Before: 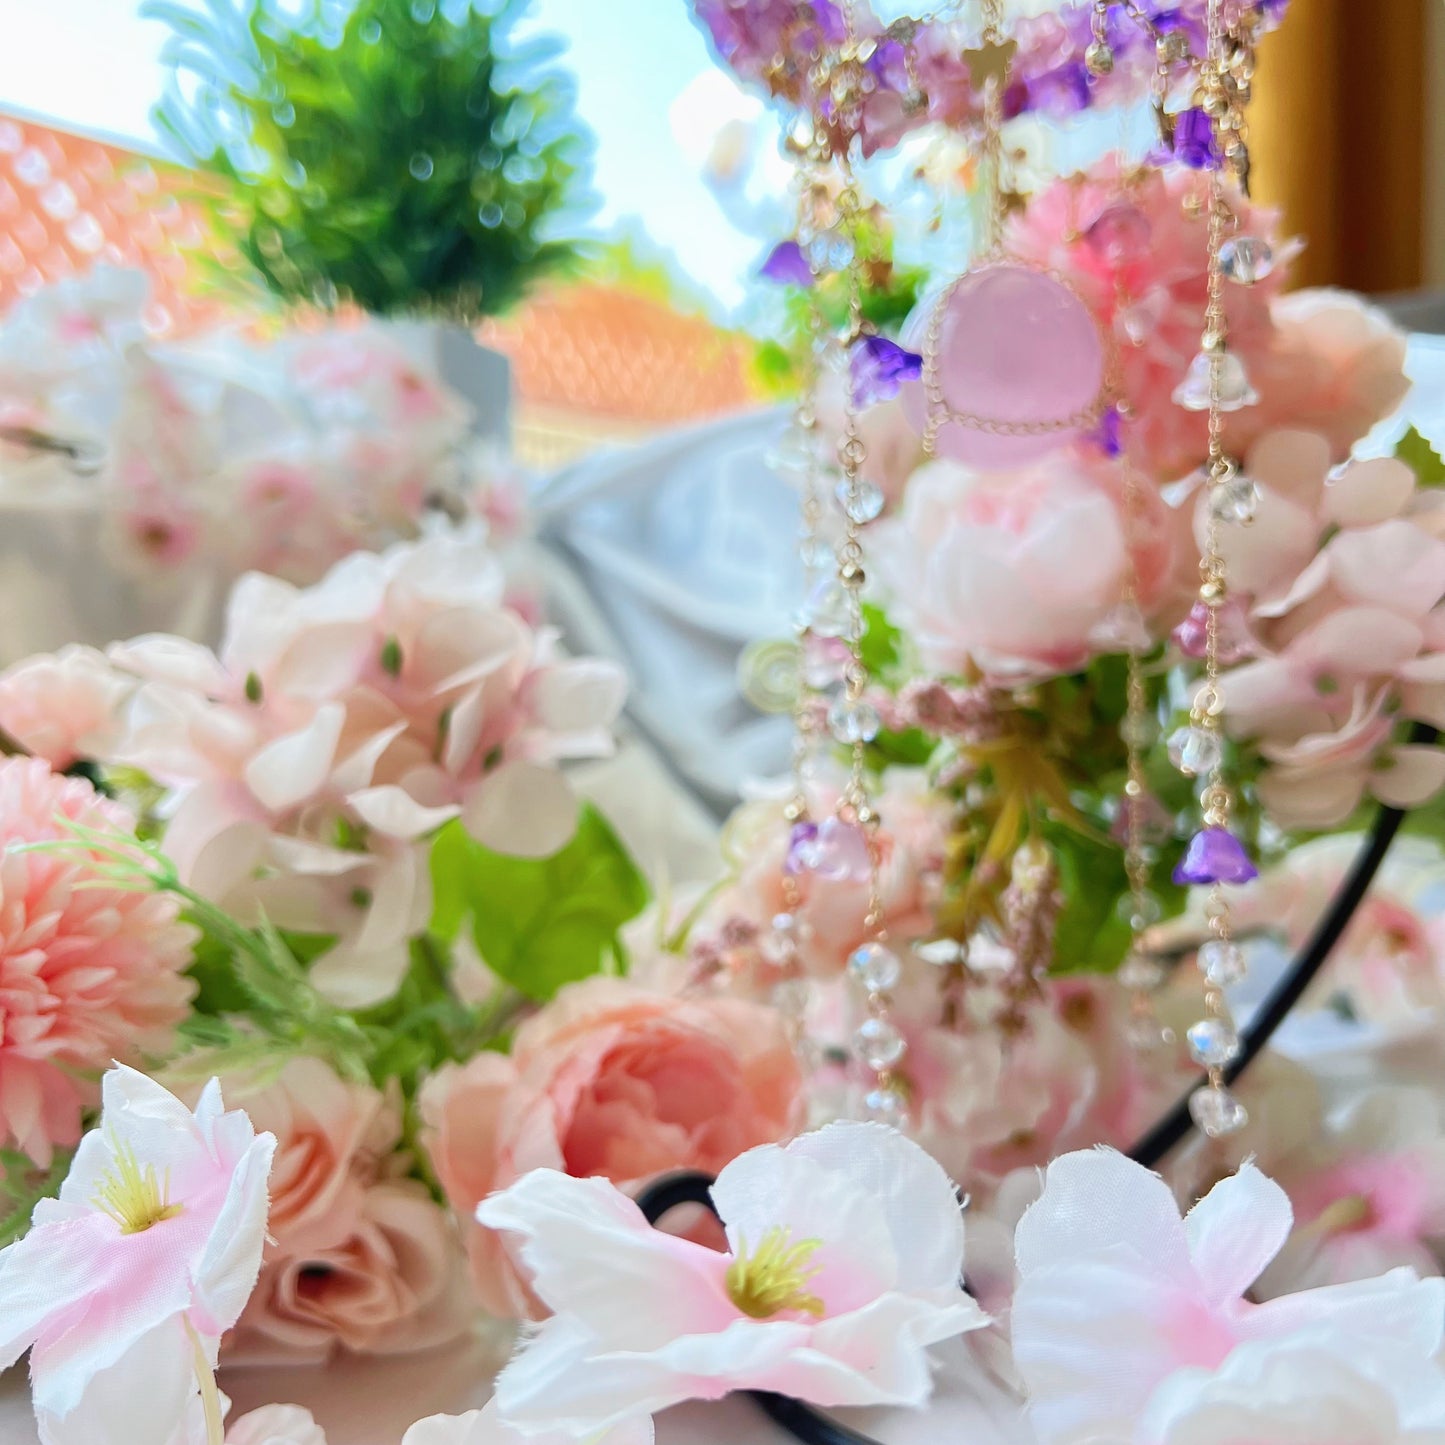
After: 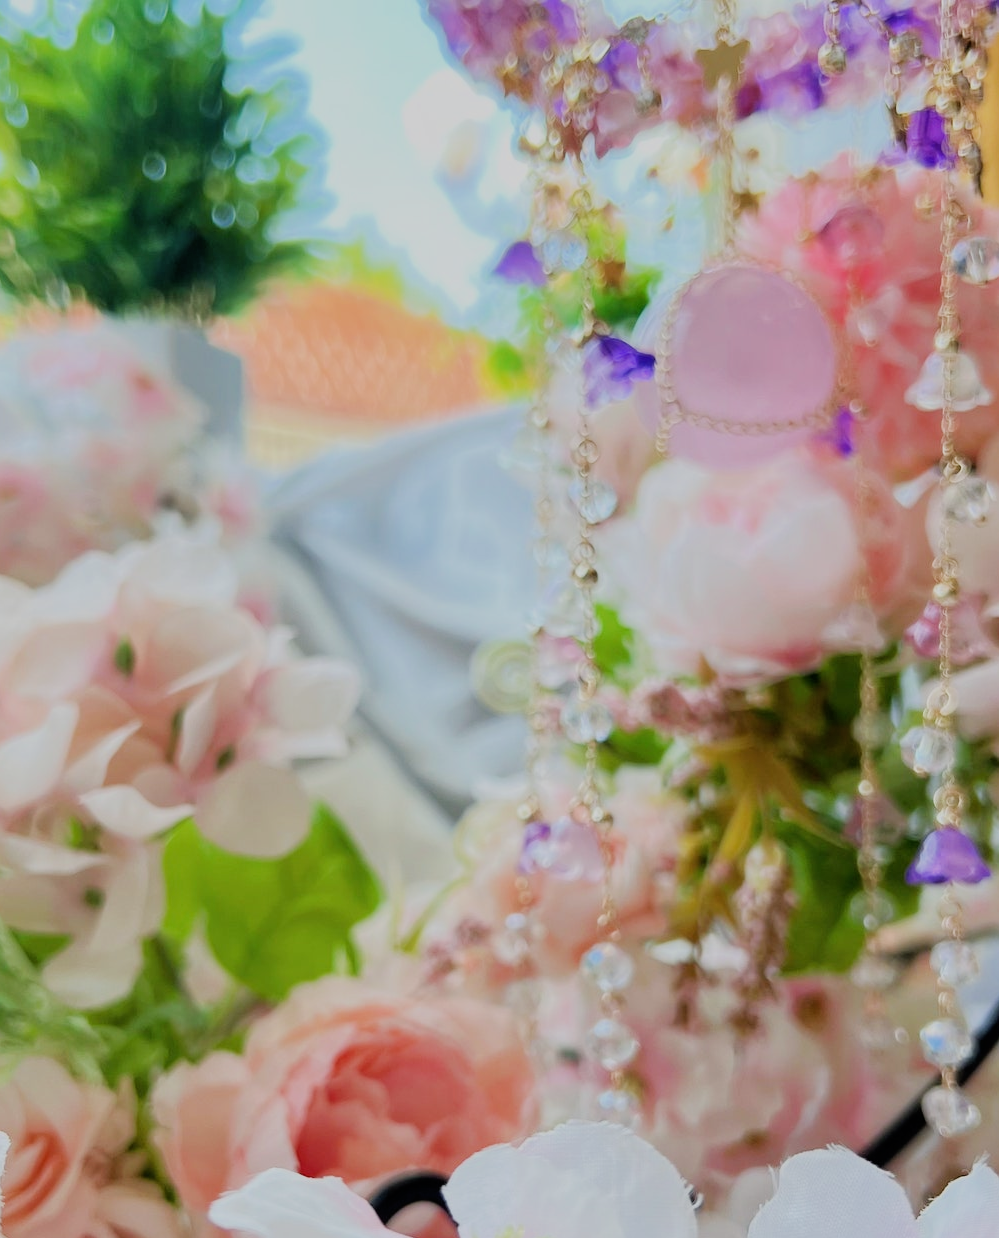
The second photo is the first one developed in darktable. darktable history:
crop: left 18.48%, right 12.37%, bottom 14.32%
filmic rgb: black relative exposure -7.28 EV, white relative exposure 5.09 EV, hardness 3.22
